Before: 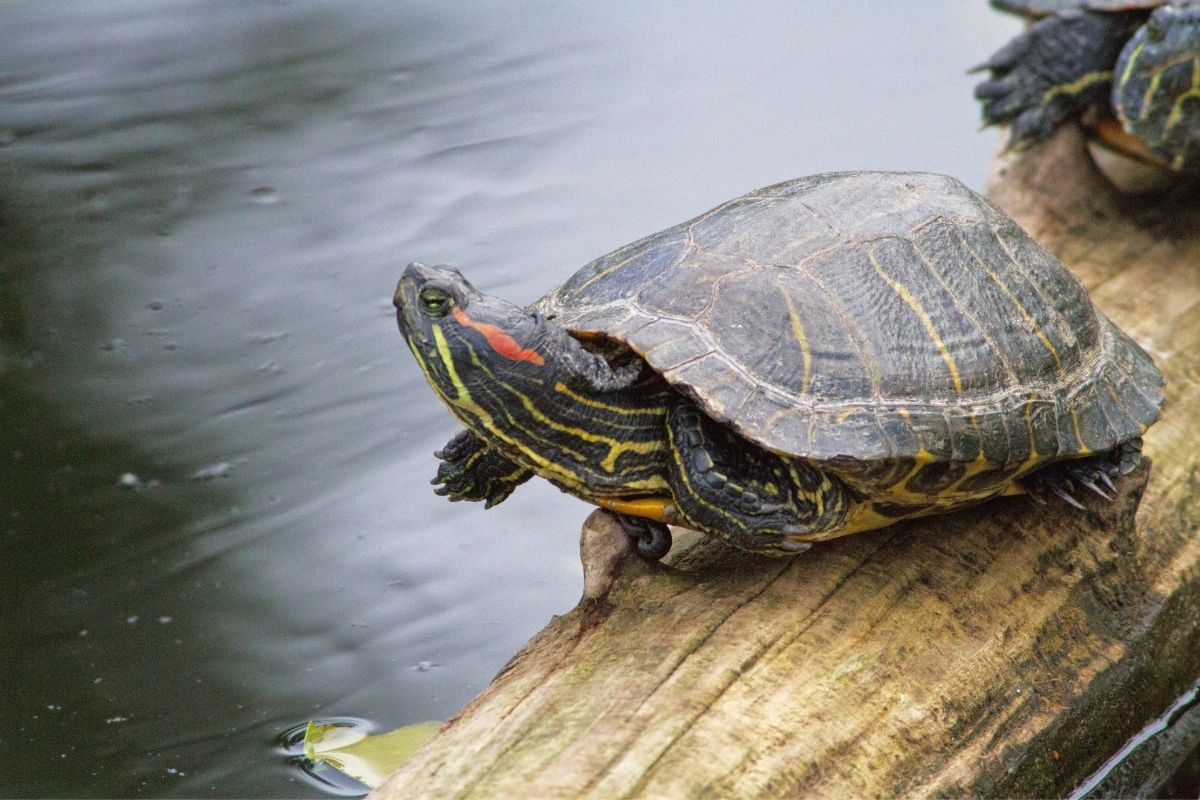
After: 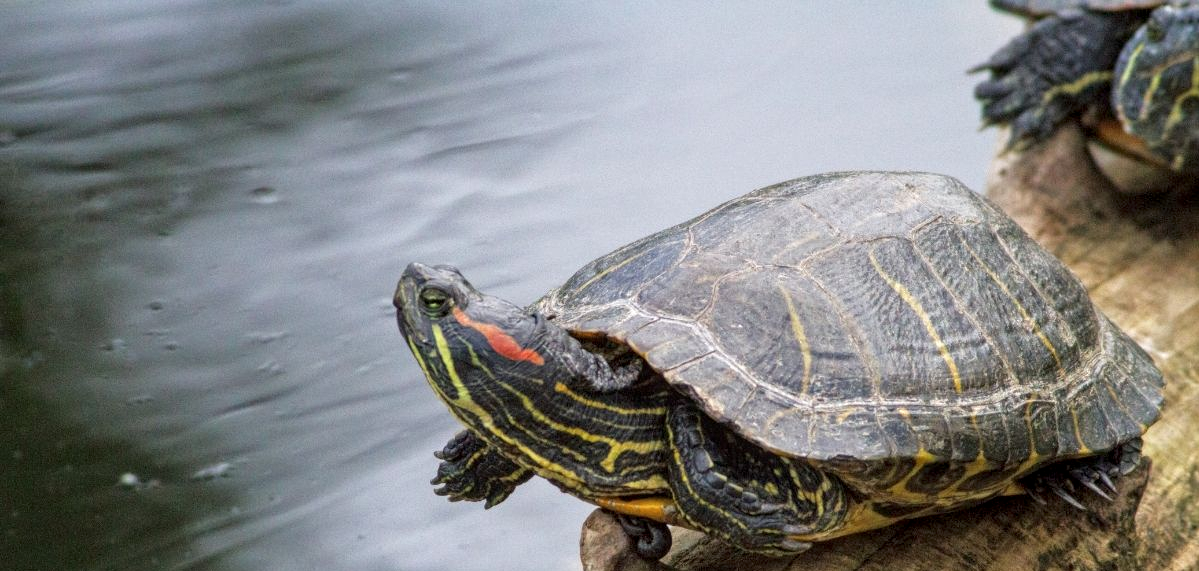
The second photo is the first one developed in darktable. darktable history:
local contrast: detail 130%
crop: right 0.001%, bottom 28.567%
